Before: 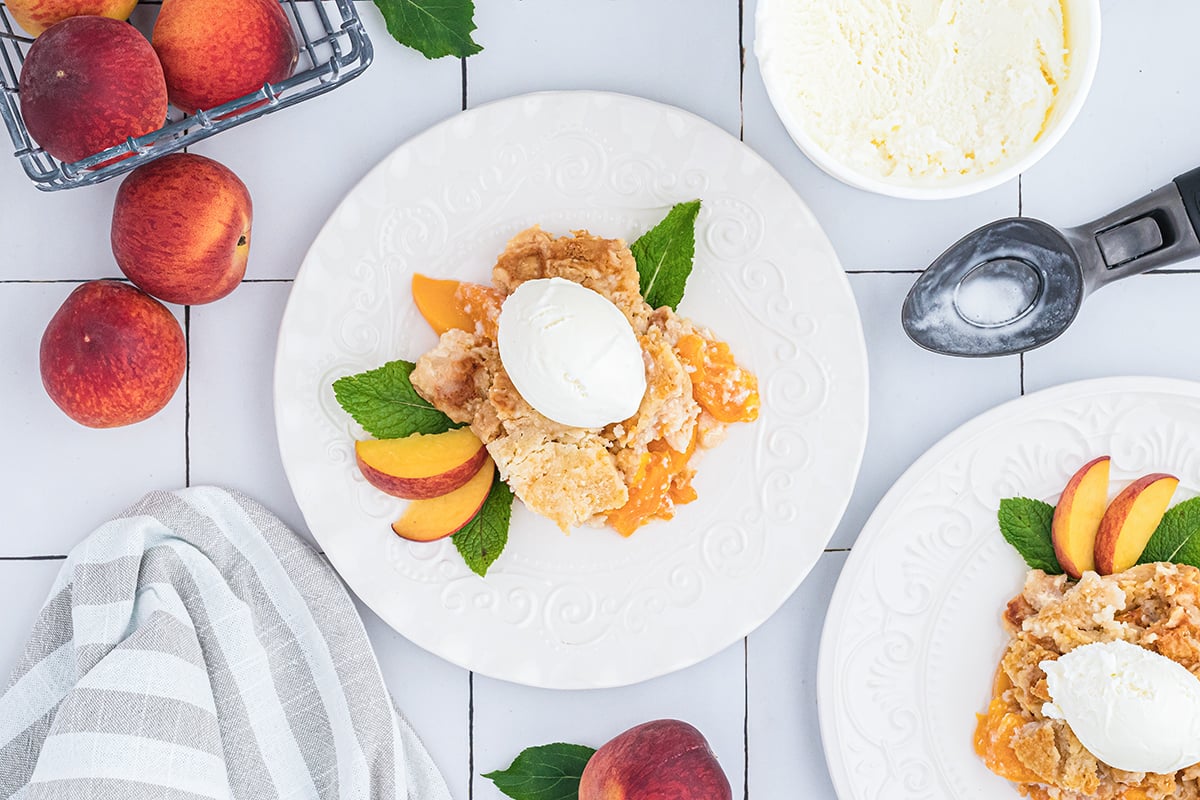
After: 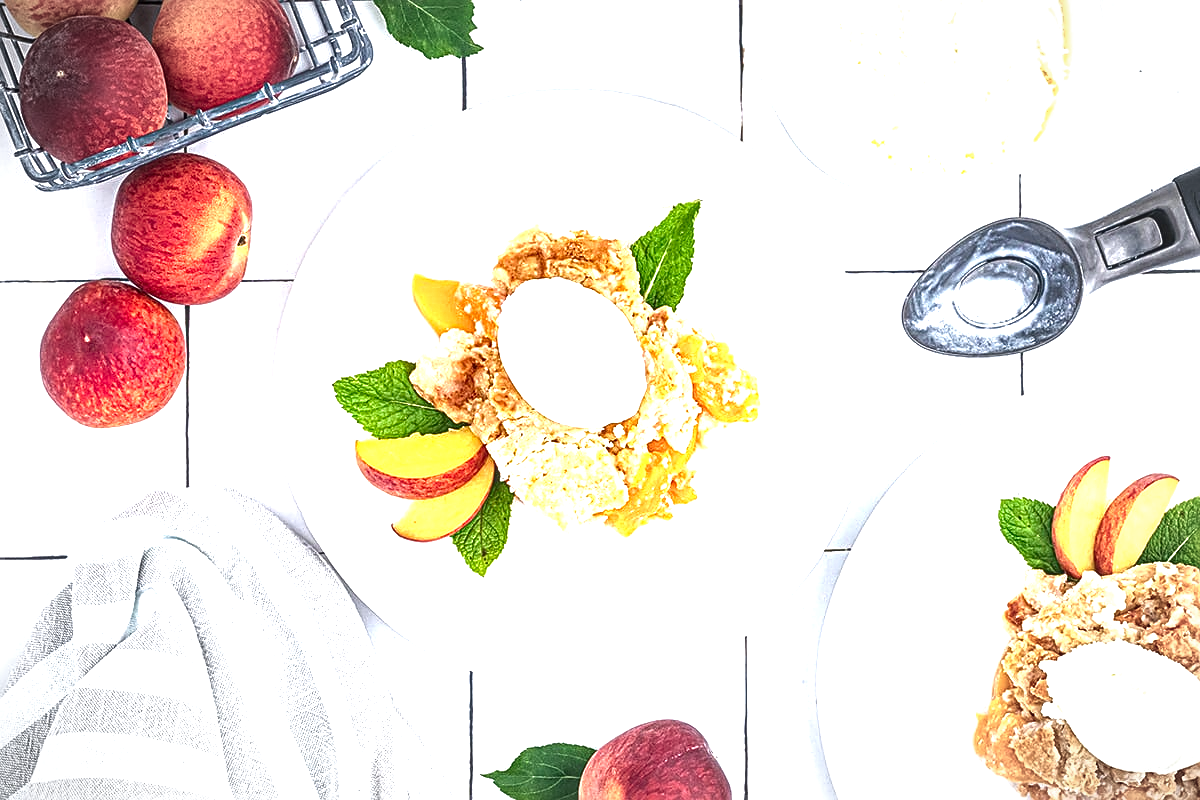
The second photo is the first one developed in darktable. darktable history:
exposure: black level correction 0, exposure 1.097 EV, compensate exposure bias true, compensate highlight preservation false
vignetting: automatic ratio true, unbound false
sharpen: on, module defaults
local contrast: on, module defaults
contrast brightness saturation: brightness -0.199, saturation 0.081
